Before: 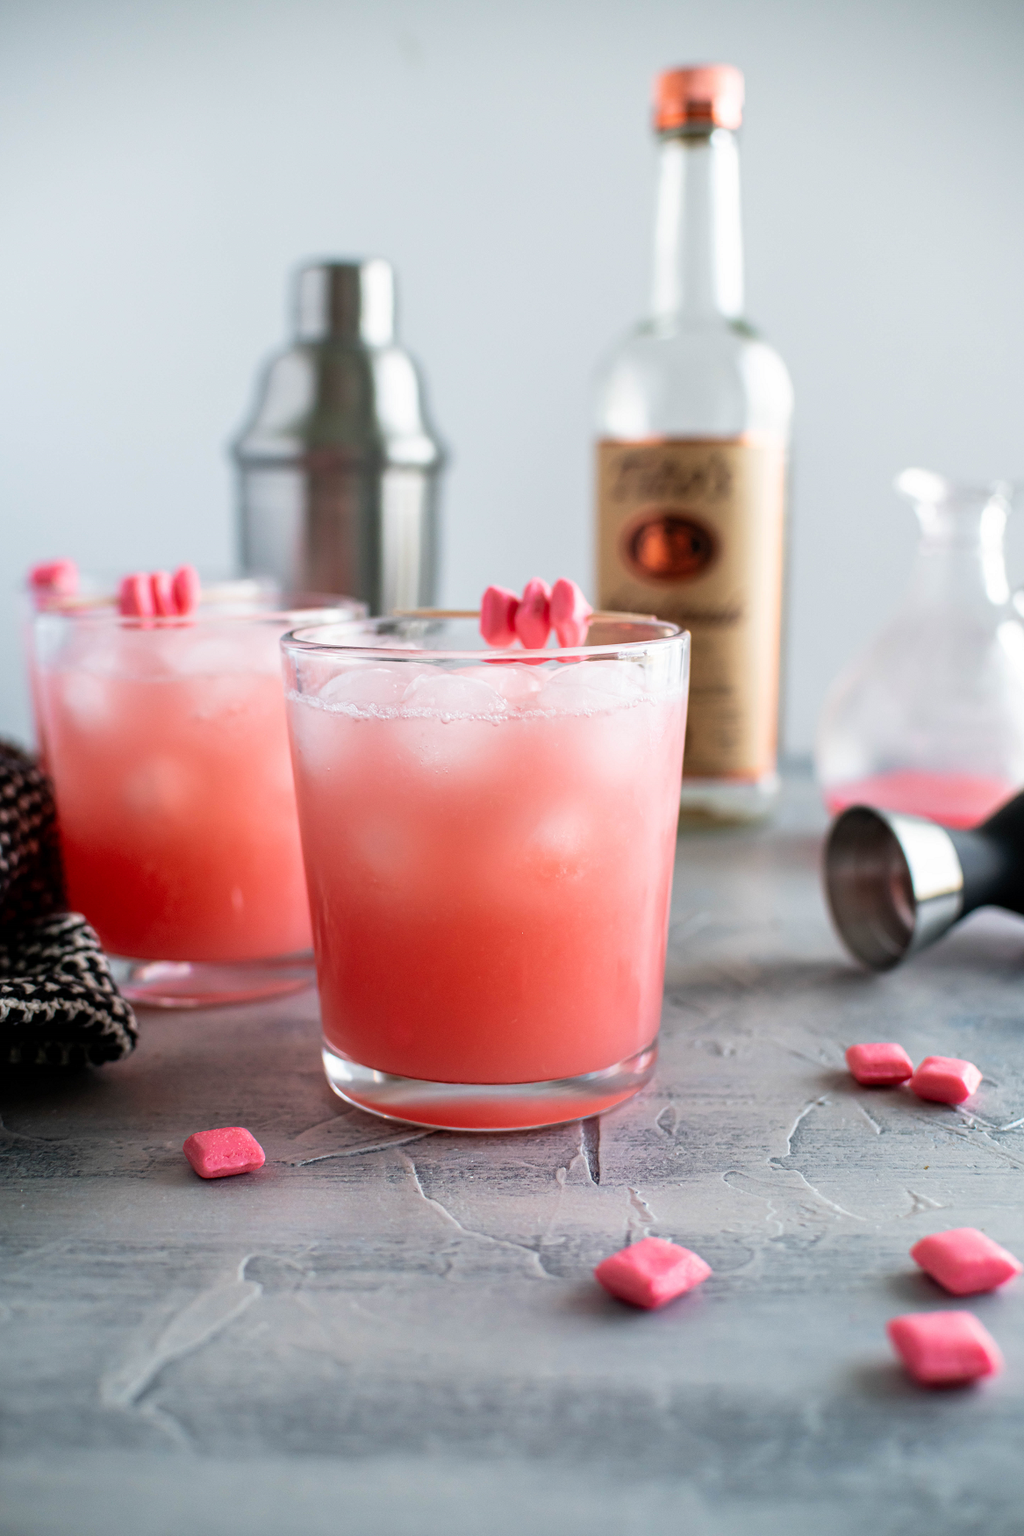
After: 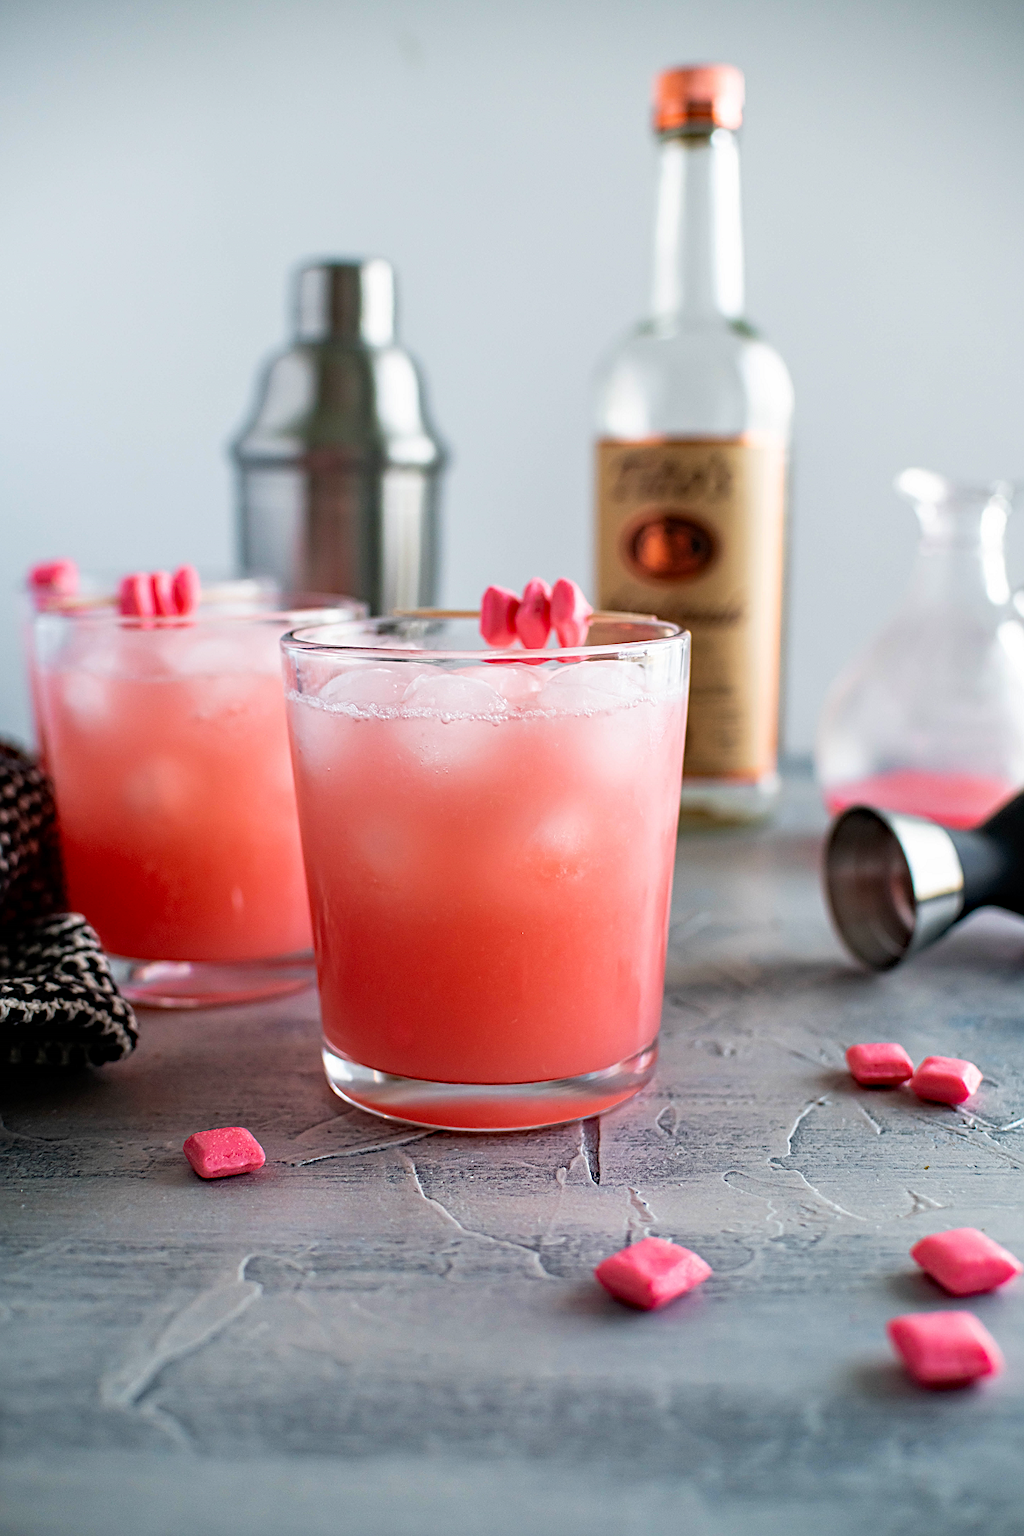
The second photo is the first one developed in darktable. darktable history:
sharpen: on, module defaults
haze removal: strength 0.29, distance 0.25, compatibility mode true, adaptive false
